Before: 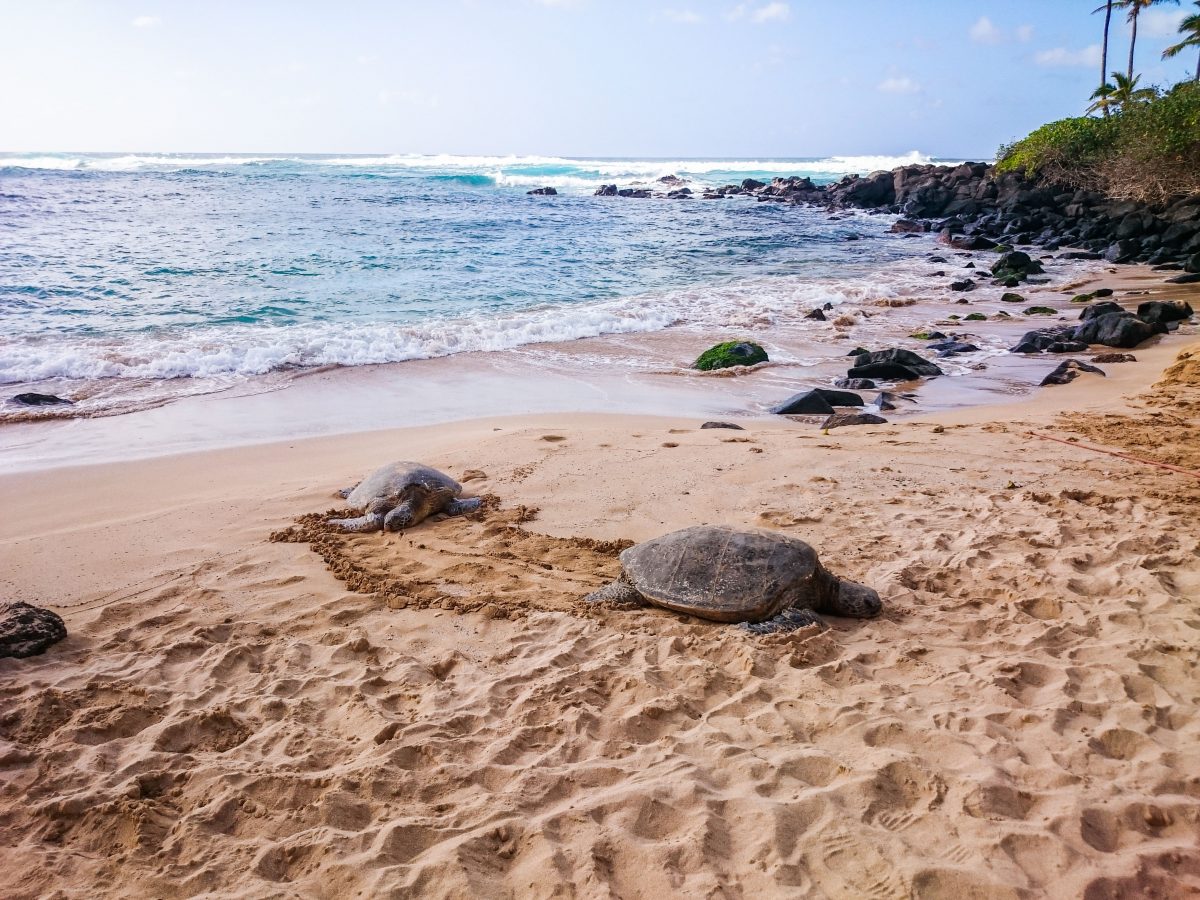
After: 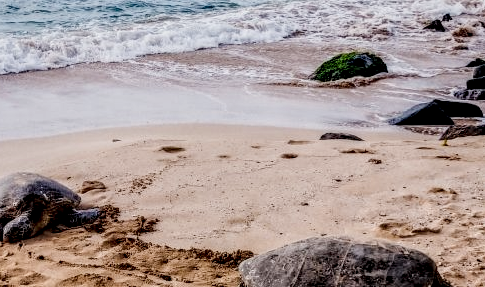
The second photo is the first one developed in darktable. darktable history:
crop: left 31.751%, top 32.172%, right 27.8%, bottom 35.83%
local contrast: detail 203%
filmic rgb: black relative exposure -7.65 EV, white relative exposure 4.56 EV, hardness 3.61
